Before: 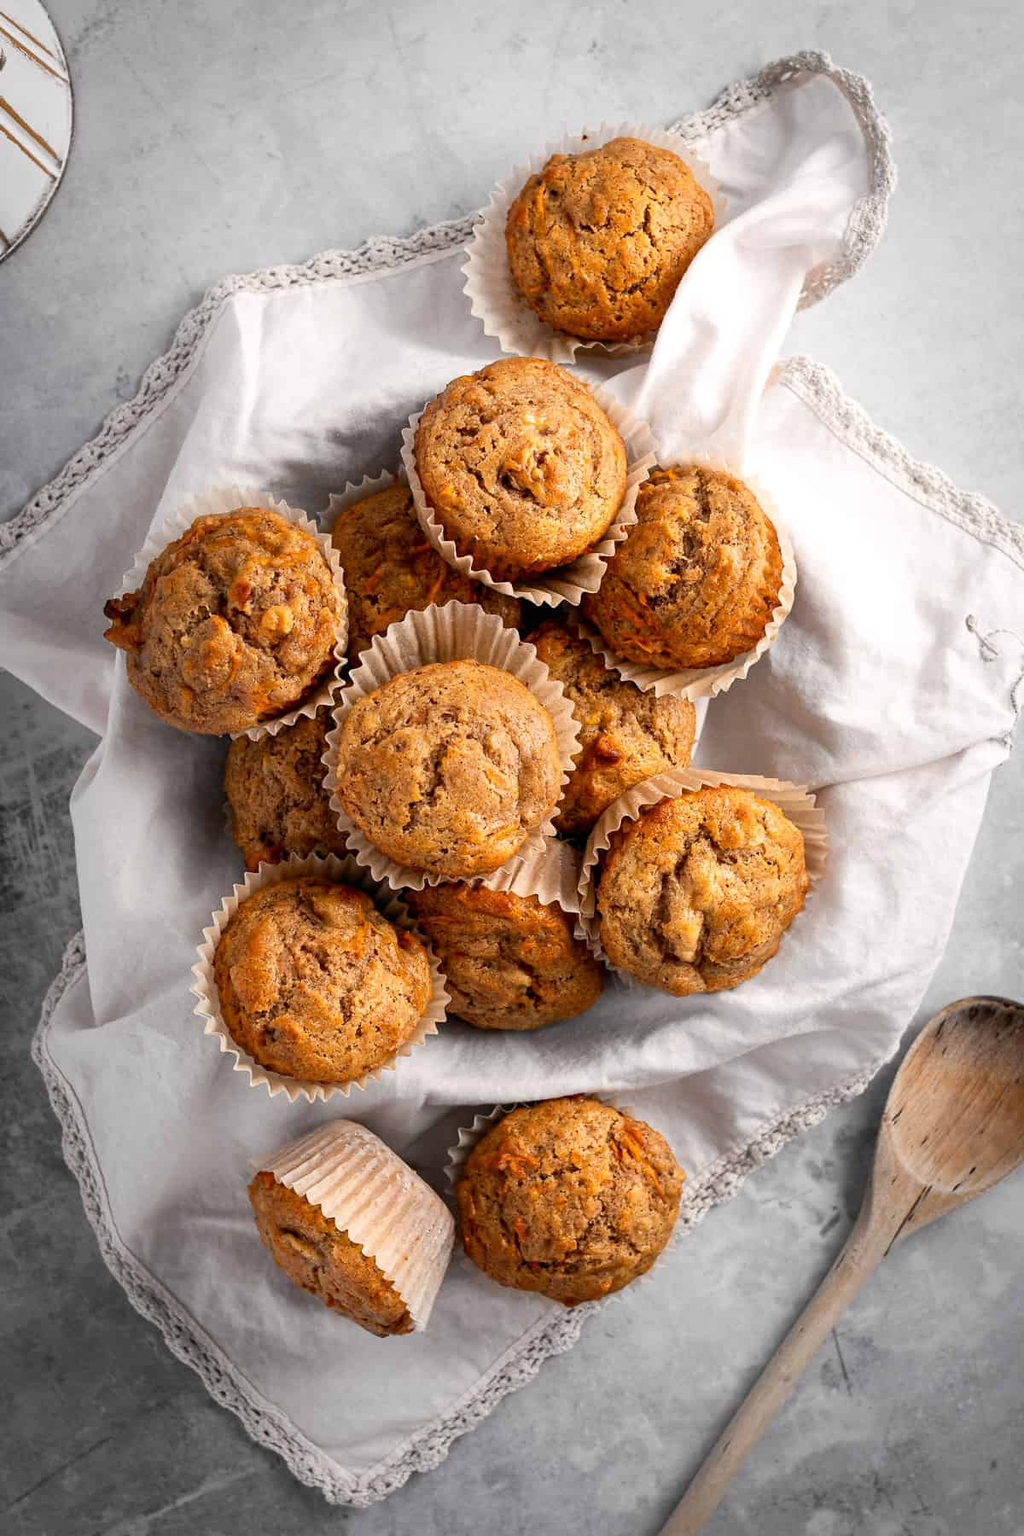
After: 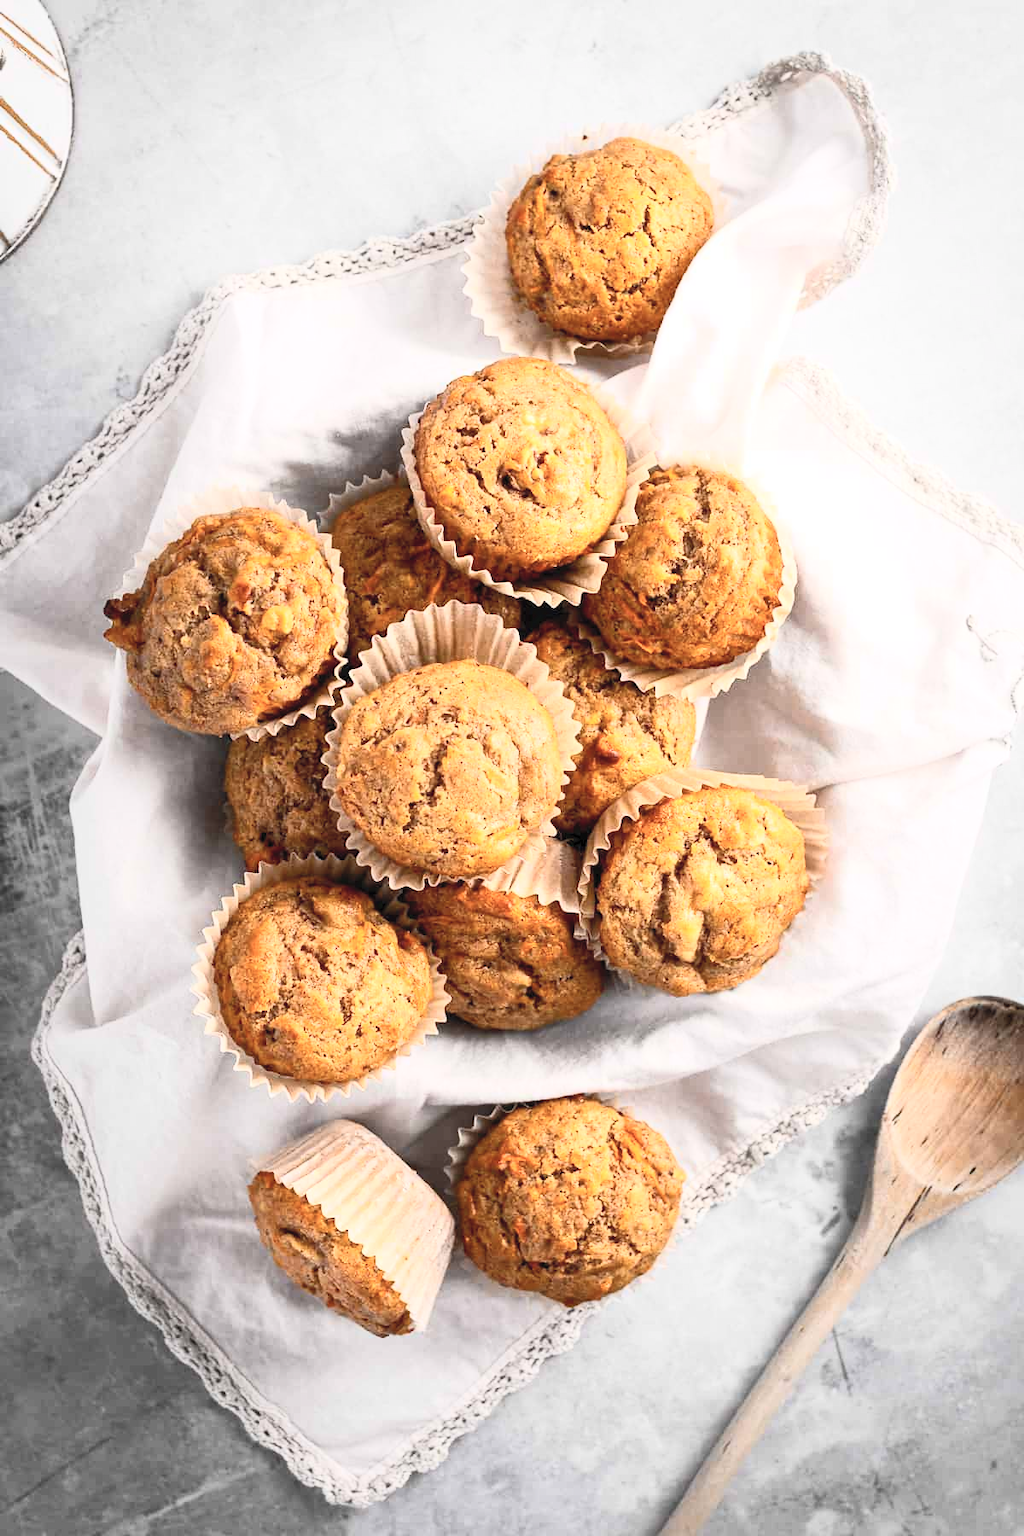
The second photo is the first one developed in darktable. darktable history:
contrast brightness saturation: contrast 0.377, brightness 0.514
